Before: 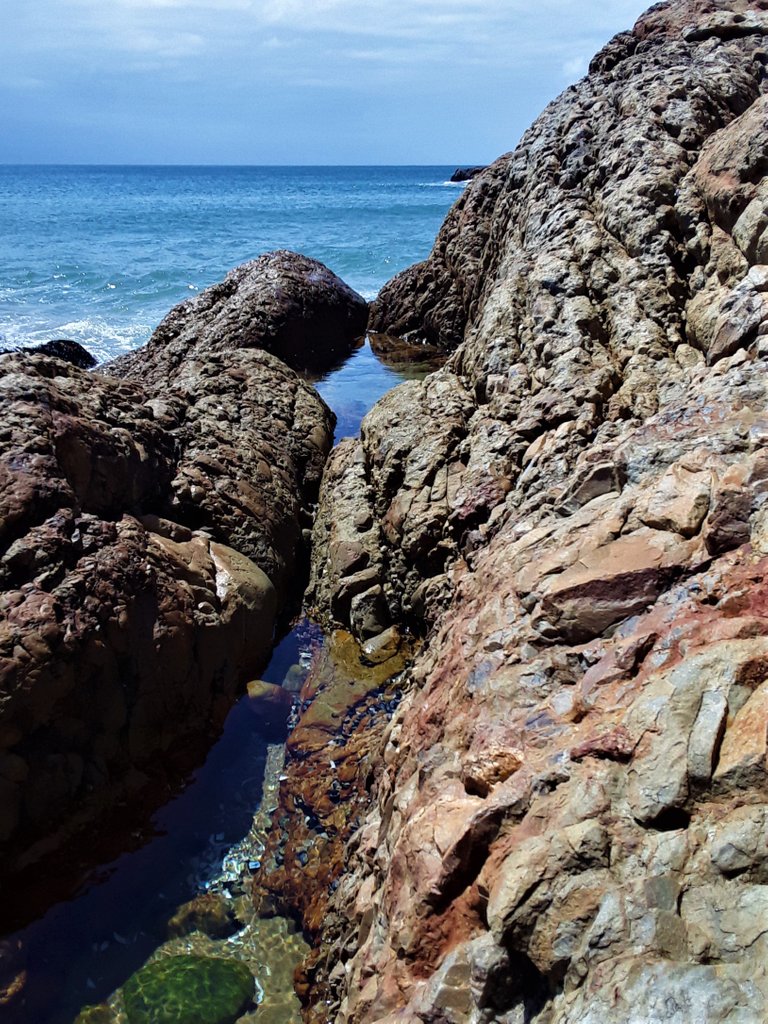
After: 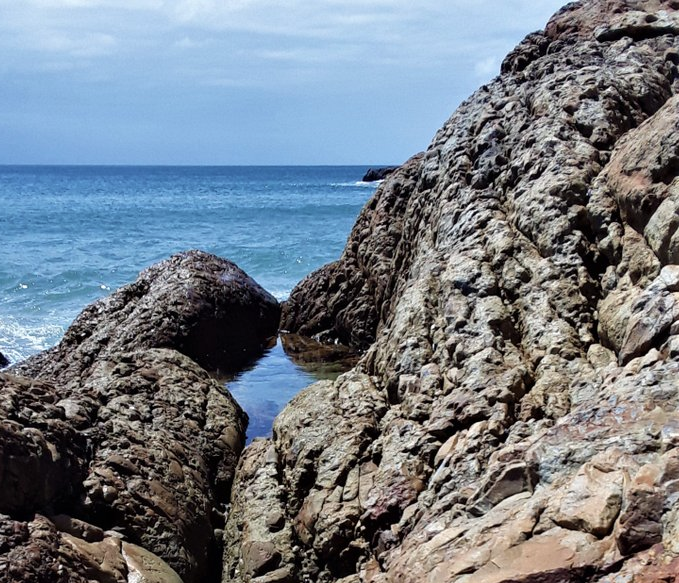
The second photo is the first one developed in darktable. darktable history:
color correction: highlights b* -0.032, saturation 0.874
crop and rotate: left 11.528%, bottom 43.057%
